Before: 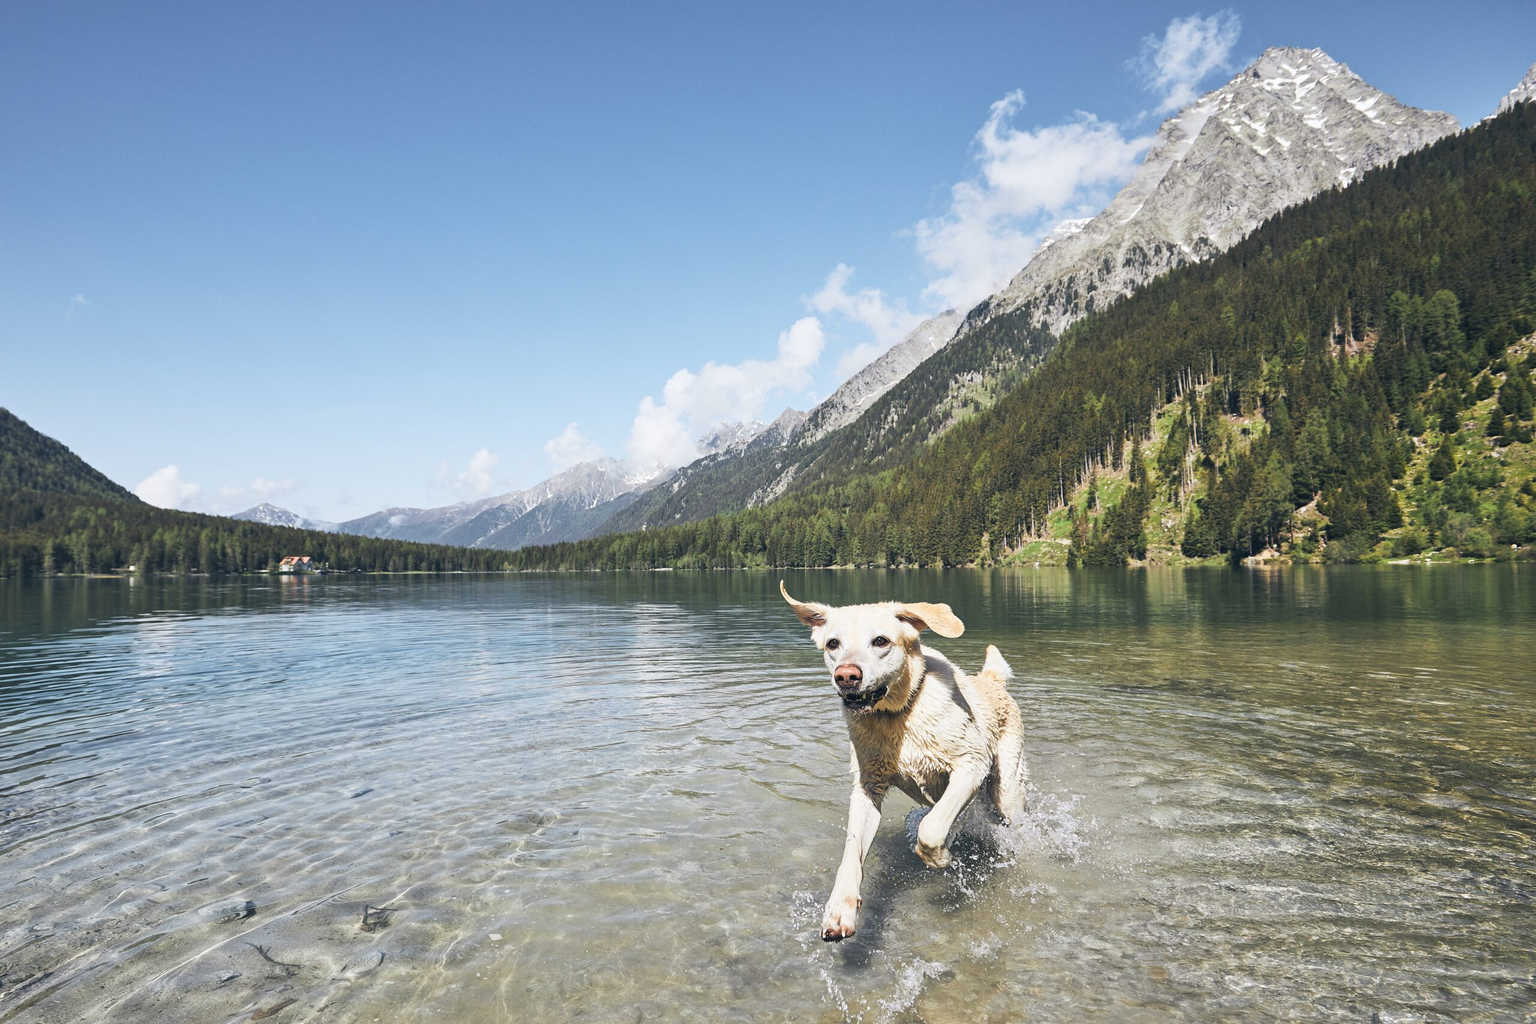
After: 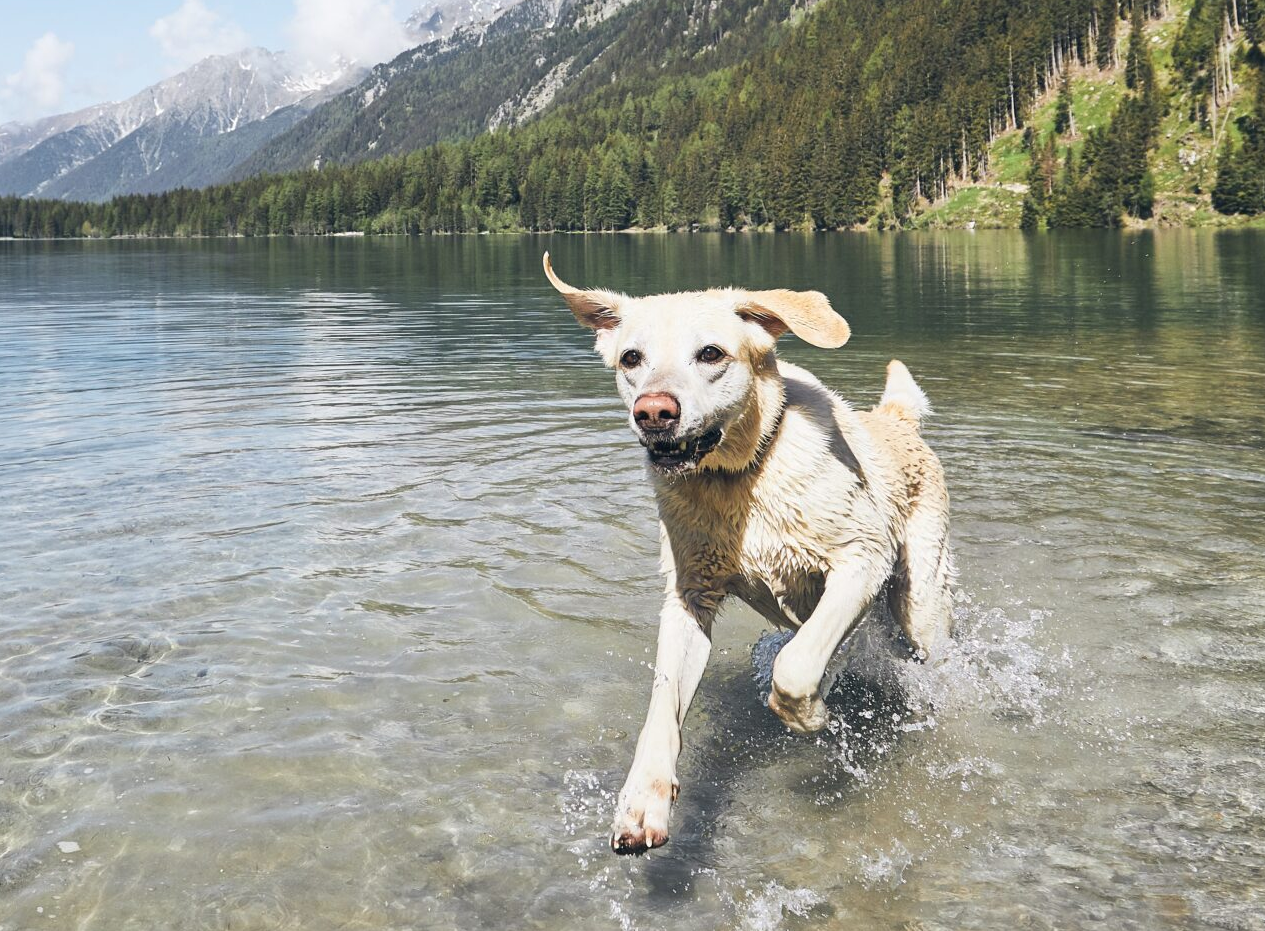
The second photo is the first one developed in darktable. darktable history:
crop: left 29.58%, top 41.917%, right 20.99%, bottom 3.502%
